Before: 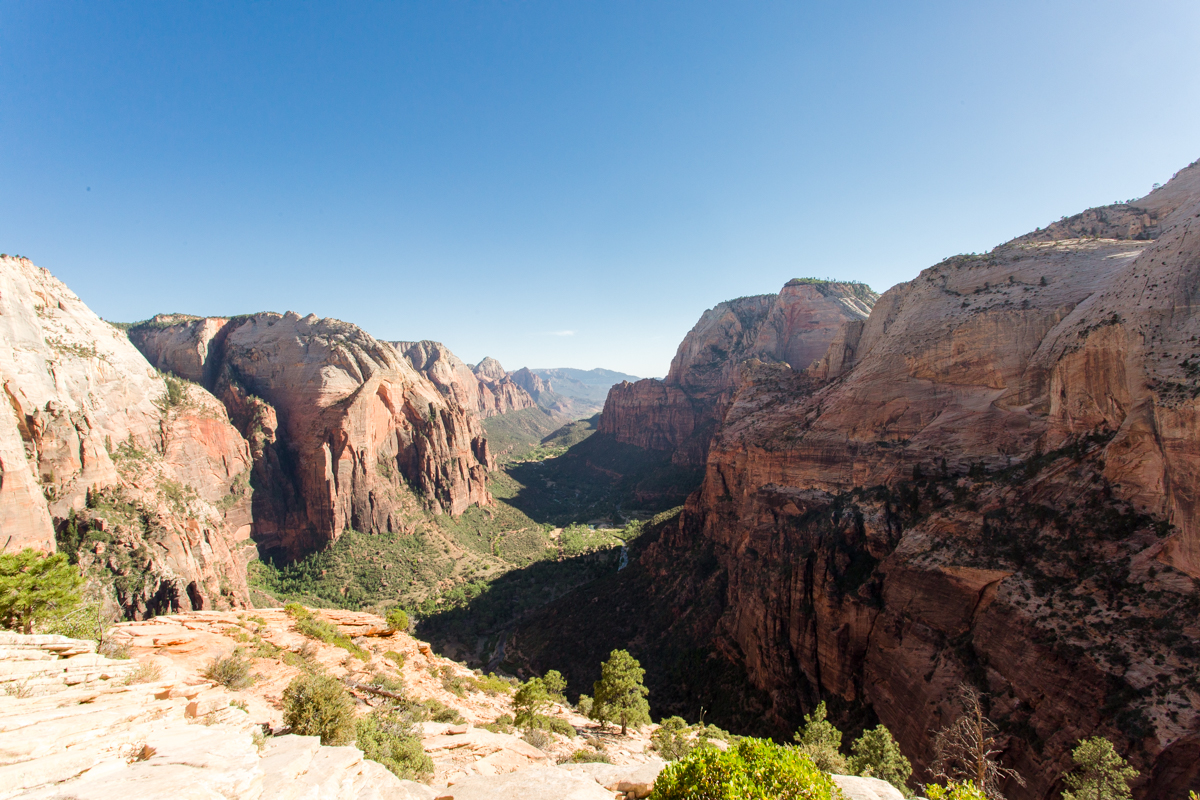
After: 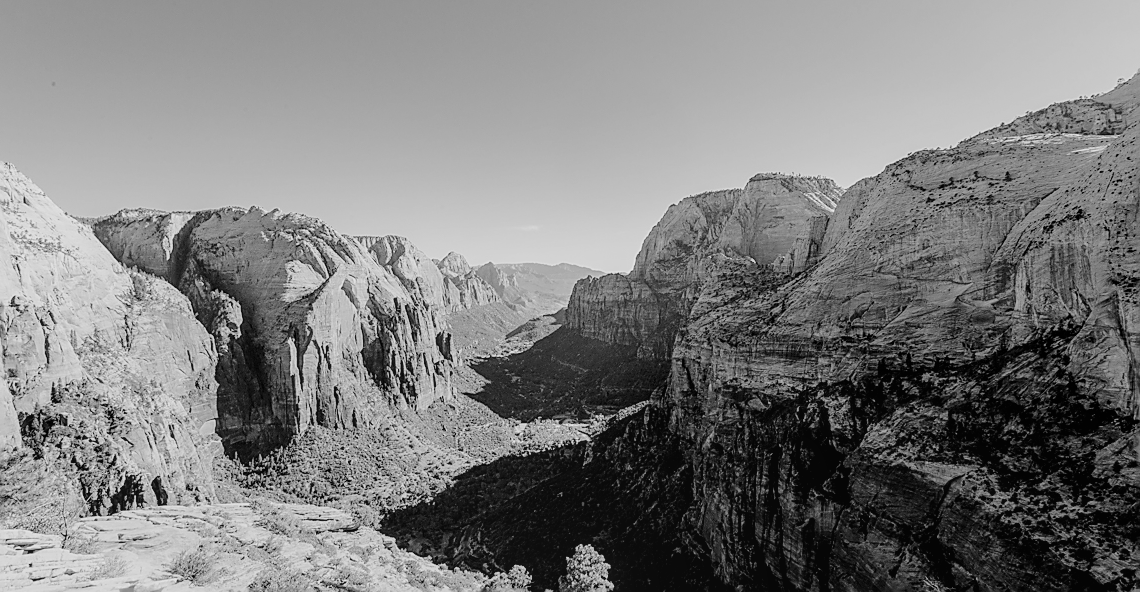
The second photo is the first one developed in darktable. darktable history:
crop and rotate: left 2.991%, top 13.302%, right 1.981%, bottom 12.636%
sharpen: radius 1.4, amount 1.25, threshold 0.7
filmic rgb: black relative exposure -7.65 EV, white relative exposure 4.56 EV, hardness 3.61
exposure: black level correction 0.005, exposure 0.417 EV, compensate highlight preservation false
local contrast: on, module defaults
tone curve: curves: ch0 [(0, 0.026) (0.175, 0.178) (0.463, 0.502) (0.796, 0.764) (1, 0.961)]; ch1 [(0, 0) (0.437, 0.398) (0.469, 0.472) (0.505, 0.504) (0.553, 0.552) (1, 1)]; ch2 [(0, 0) (0.505, 0.495) (0.579, 0.579) (1, 1)], color space Lab, independent channels, preserve colors none
monochrome: a -3.63, b -0.465
